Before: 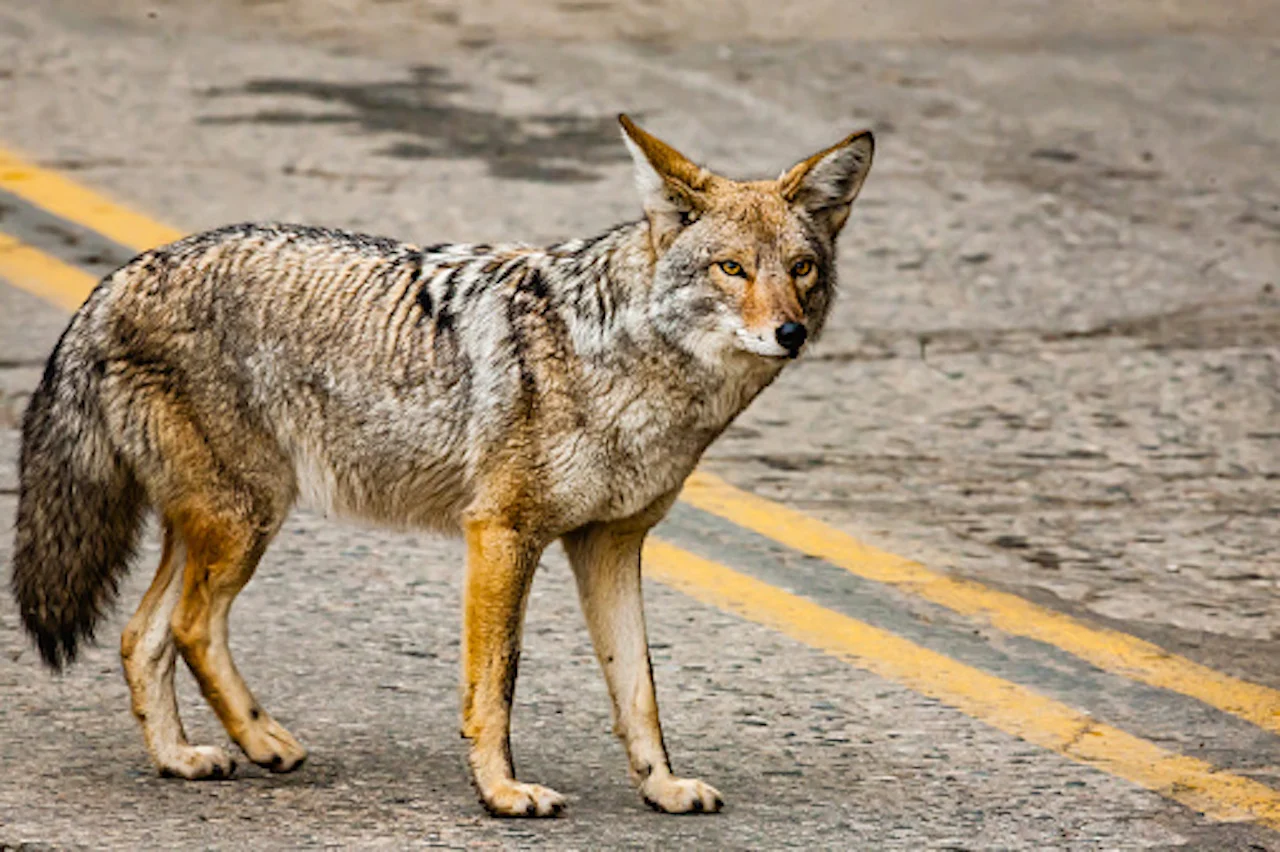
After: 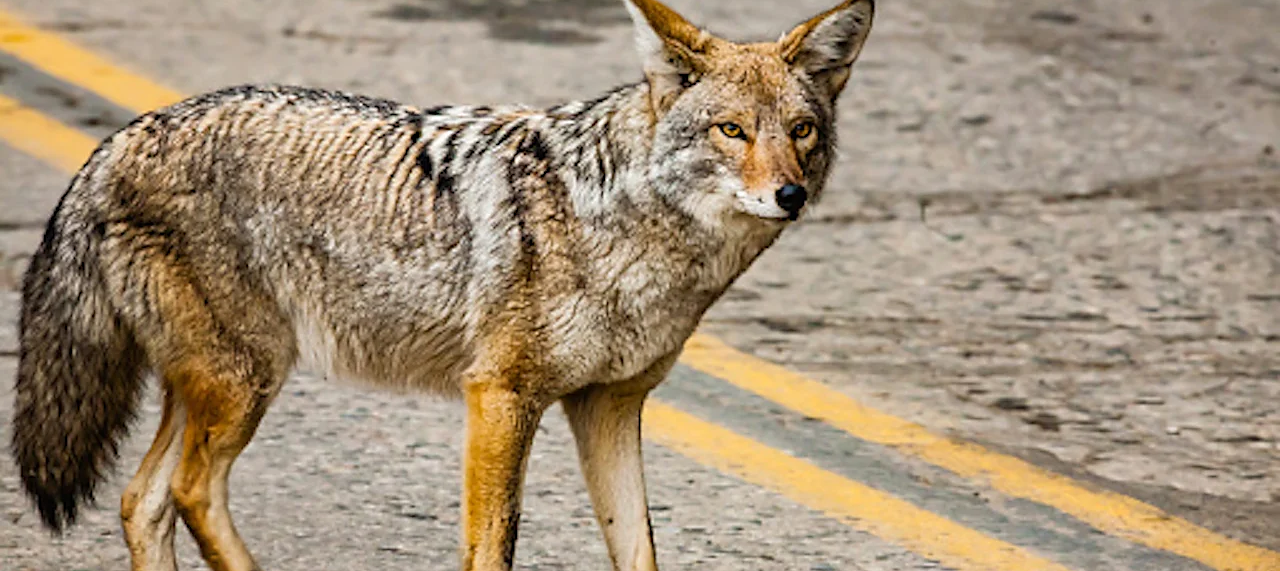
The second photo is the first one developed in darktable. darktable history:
crop: top 16.266%, bottom 16.686%
sharpen: radius 1.612, amount 0.376, threshold 1.509
